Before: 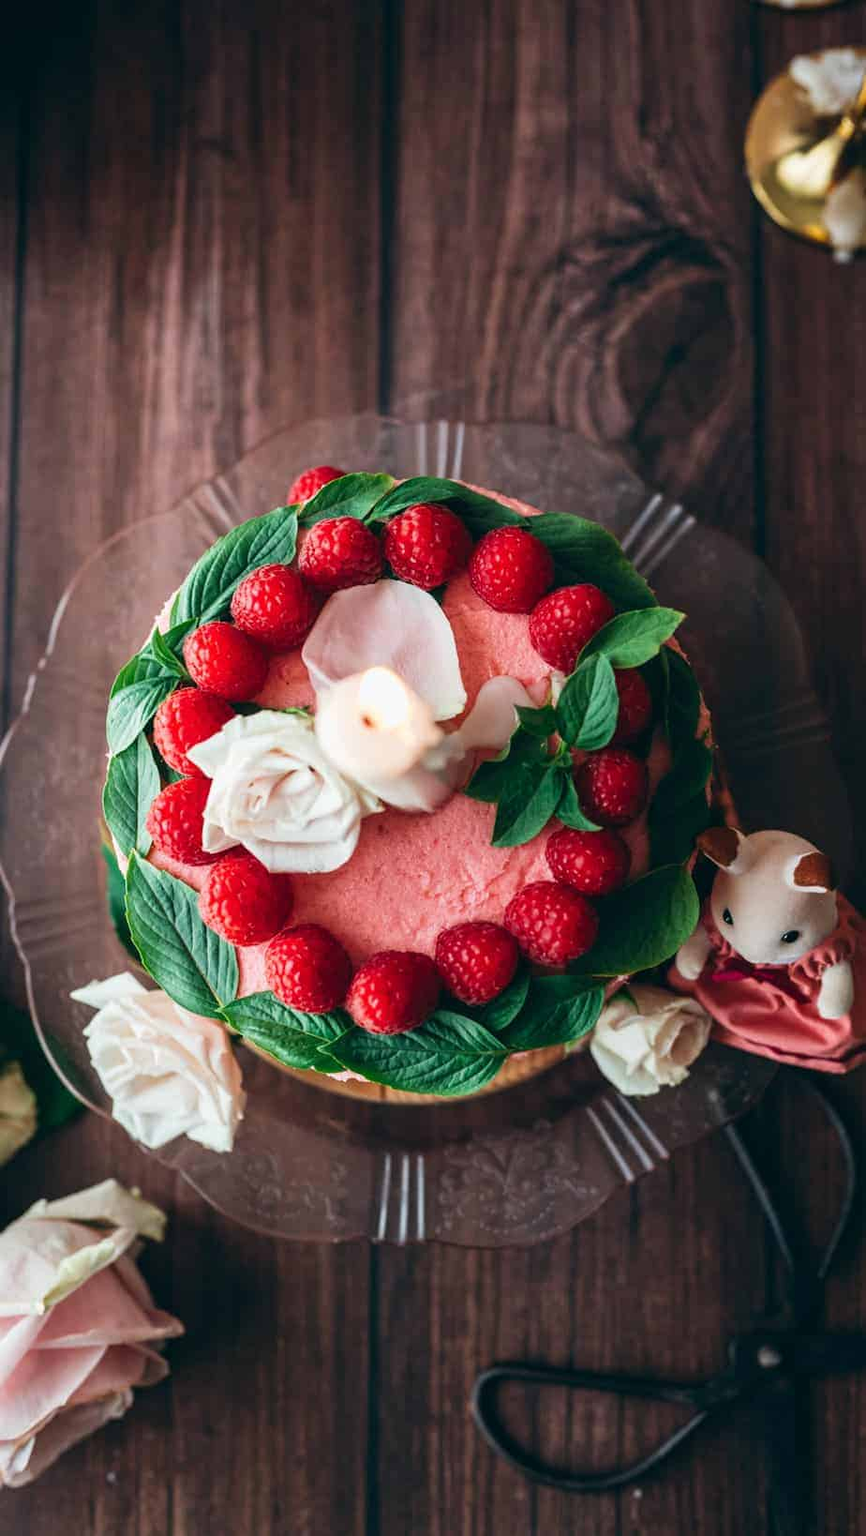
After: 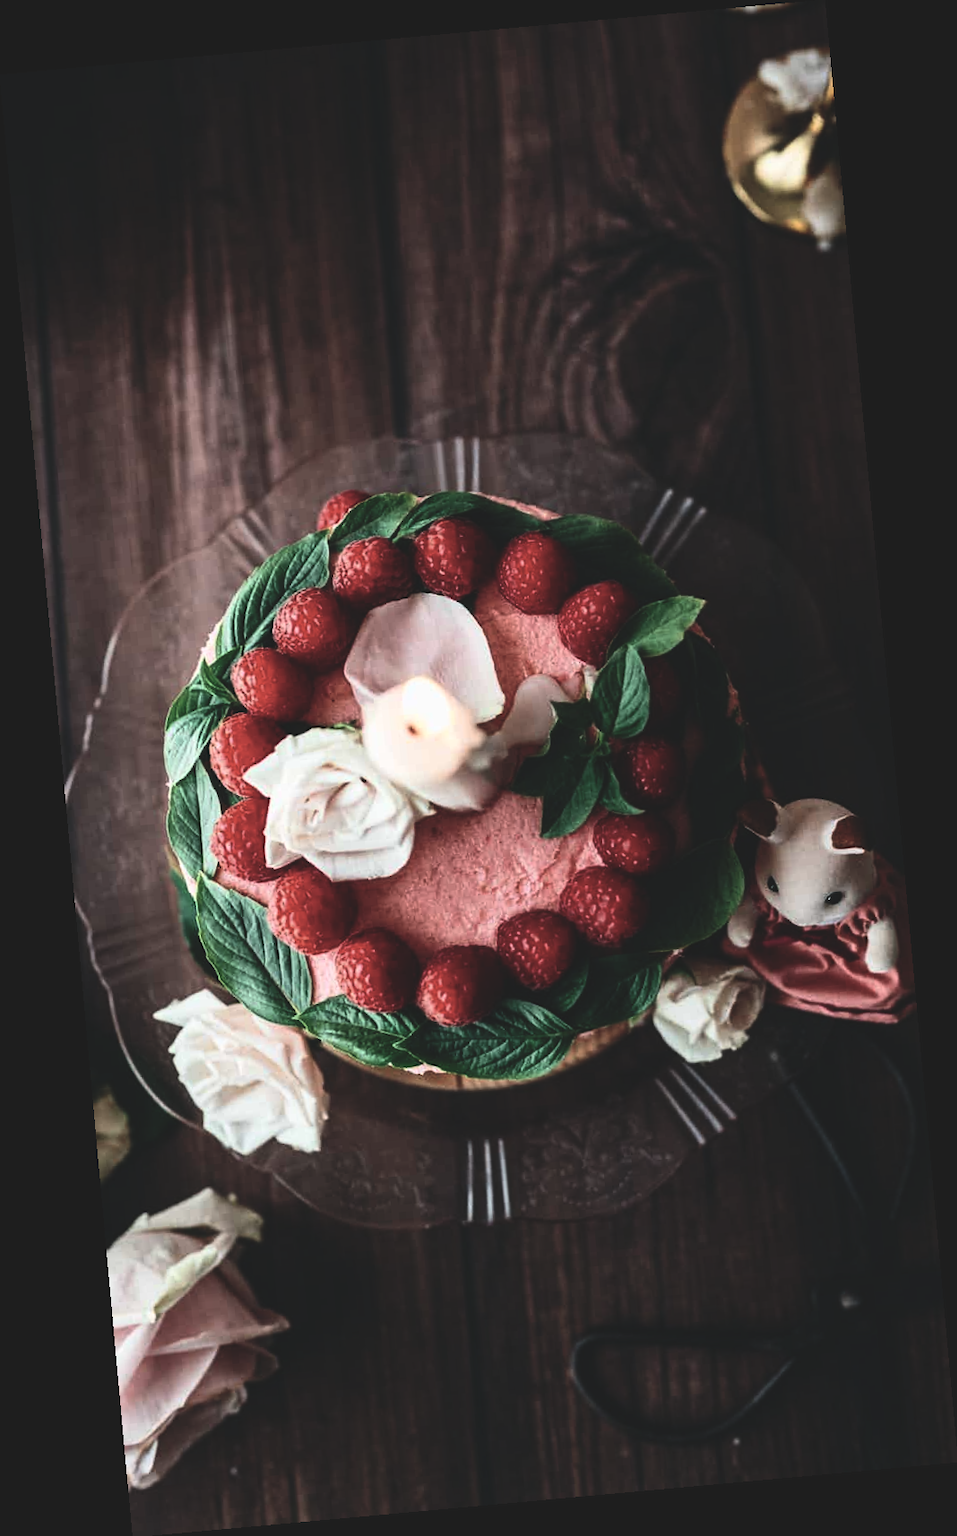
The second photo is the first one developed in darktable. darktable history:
rgb curve: curves: ch0 [(0, 0.186) (0.314, 0.284) (0.775, 0.708) (1, 1)], compensate middle gray true, preserve colors none
rotate and perspective: rotation -5.2°, automatic cropping off
contrast brightness saturation: contrast 0.25, saturation -0.31
